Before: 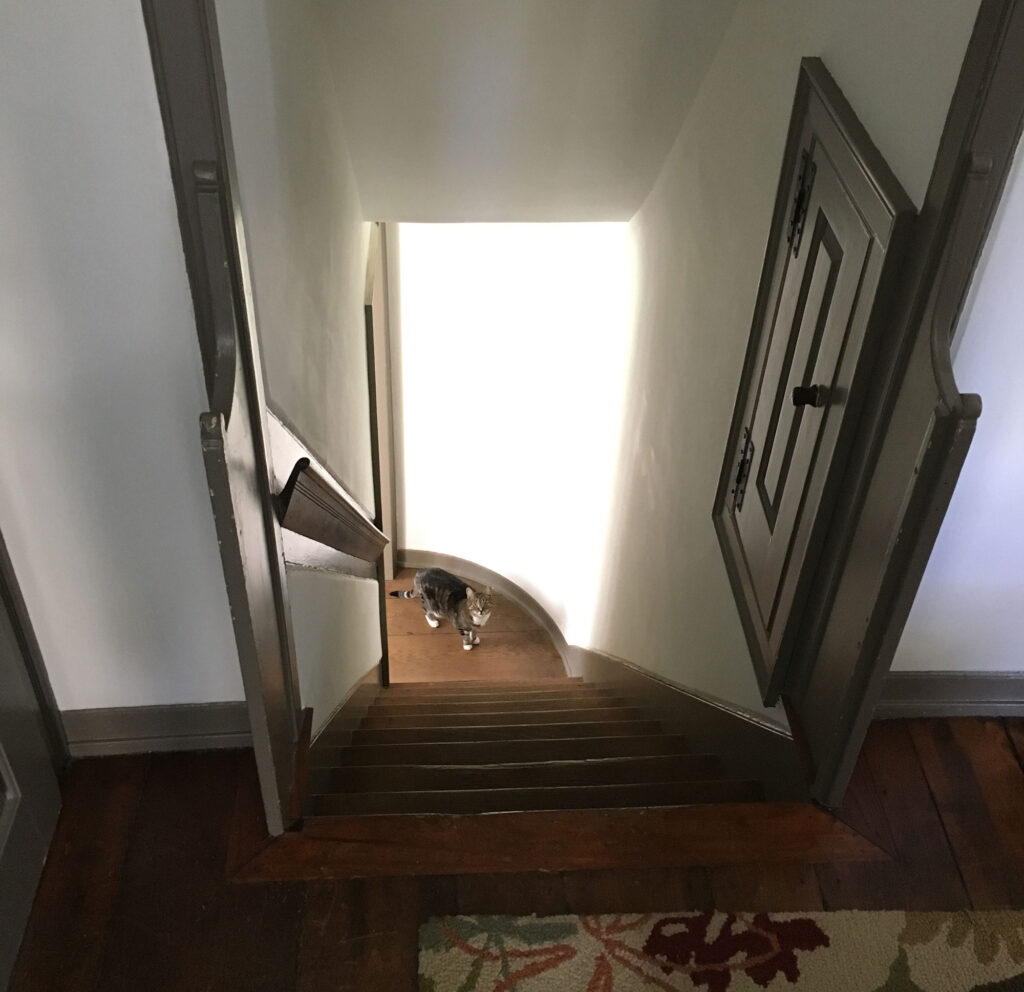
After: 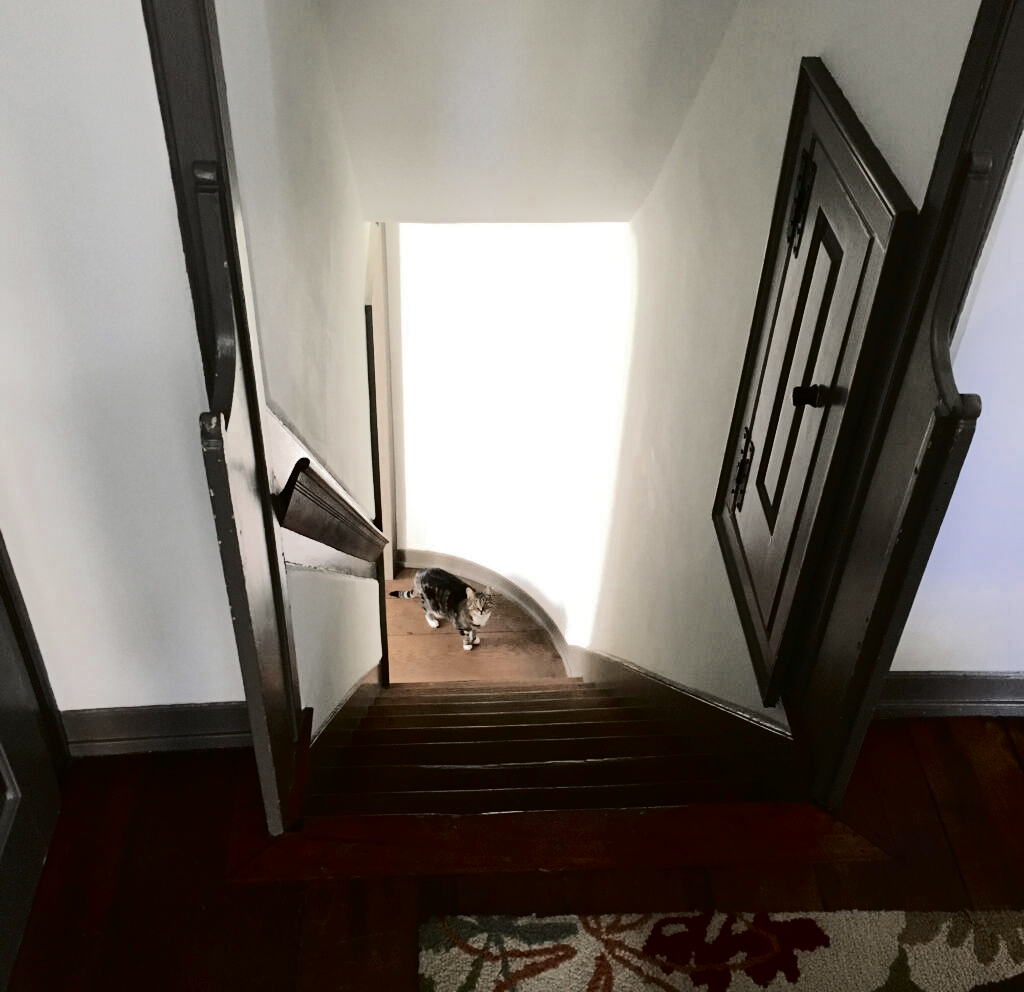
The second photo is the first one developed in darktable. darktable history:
exposure: compensate highlight preservation false
color zones: curves: ch0 [(0, 0.5) (0.125, 0.4) (0.25, 0.5) (0.375, 0.4) (0.5, 0.4) (0.625, 0.35) (0.75, 0.35) (0.875, 0.5)]; ch1 [(0, 0.35) (0.125, 0.45) (0.25, 0.35) (0.375, 0.35) (0.5, 0.35) (0.625, 0.35) (0.75, 0.45) (0.875, 0.35)]; ch2 [(0, 0.6) (0.125, 0.5) (0.25, 0.5) (0.375, 0.6) (0.5, 0.6) (0.625, 0.5) (0.75, 0.5) (0.875, 0.5)]
tone curve: curves: ch0 [(0, 0) (0.003, 0.001) (0.011, 0.005) (0.025, 0.009) (0.044, 0.014) (0.069, 0.019) (0.1, 0.028) (0.136, 0.039) (0.177, 0.073) (0.224, 0.134) (0.277, 0.218) (0.335, 0.343) (0.399, 0.488) (0.468, 0.608) (0.543, 0.699) (0.623, 0.773) (0.709, 0.819) (0.801, 0.852) (0.898, 0.874) (1, 1)], color space Lab, independent channels, preserve colors none
